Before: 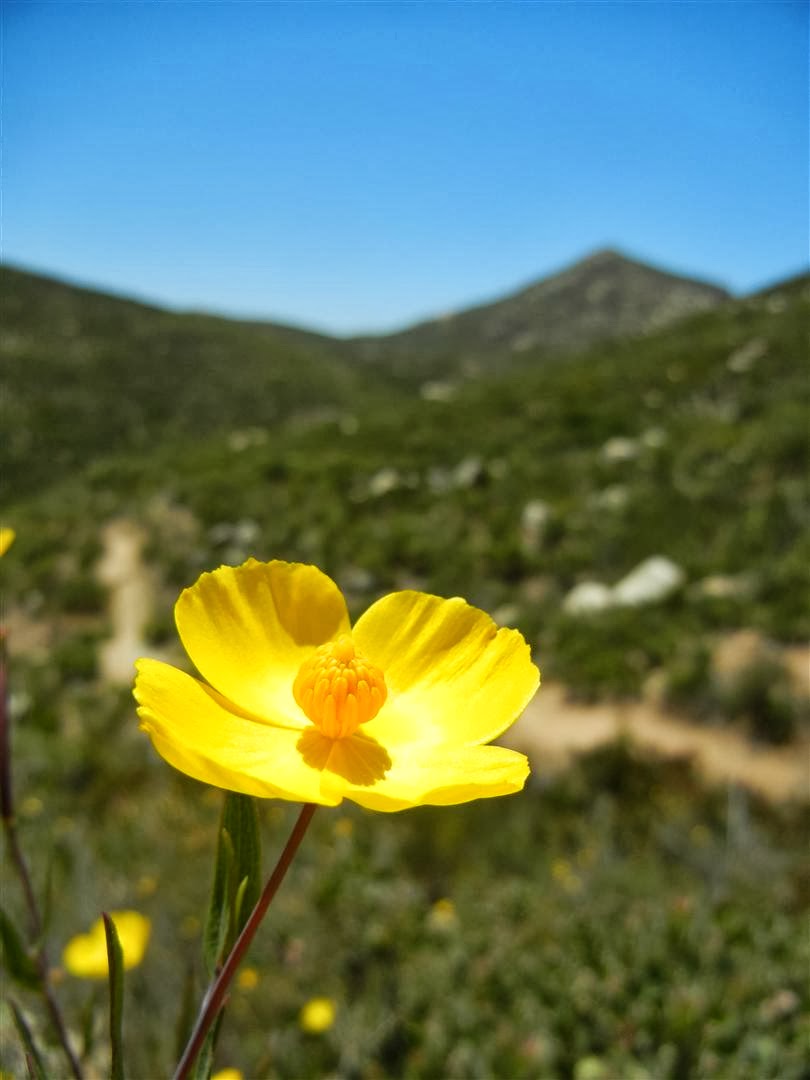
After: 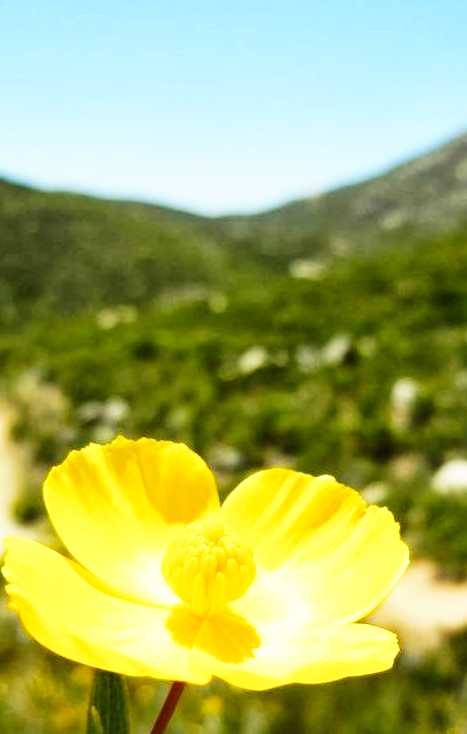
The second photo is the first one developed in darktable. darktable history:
base curve: curves: ch0 [(0, 0) (0.007, 0.004) (0.027, 0.03) (0.046, 0.07) (0.207, 0.54) (0.442, 0.872) (0.673, 0.972) (1, 1)], preserve colors none
crop: left 16.215%, top 11.327%, right 26.03%, bottom 20.637%
